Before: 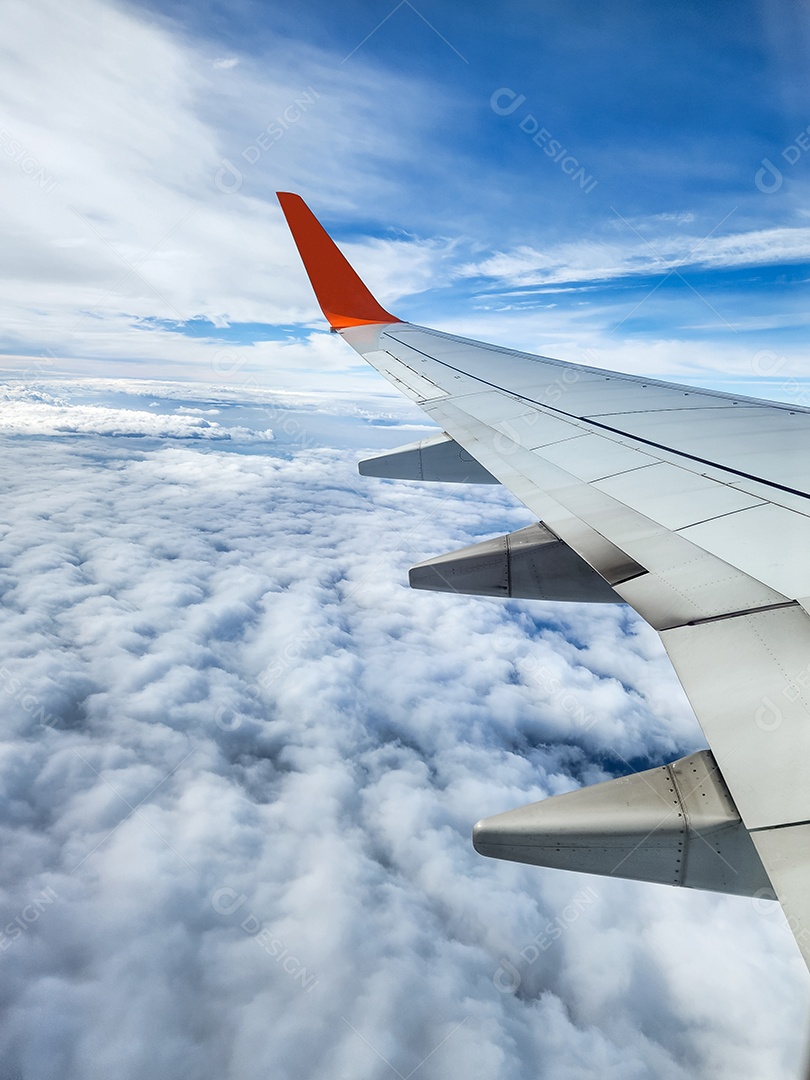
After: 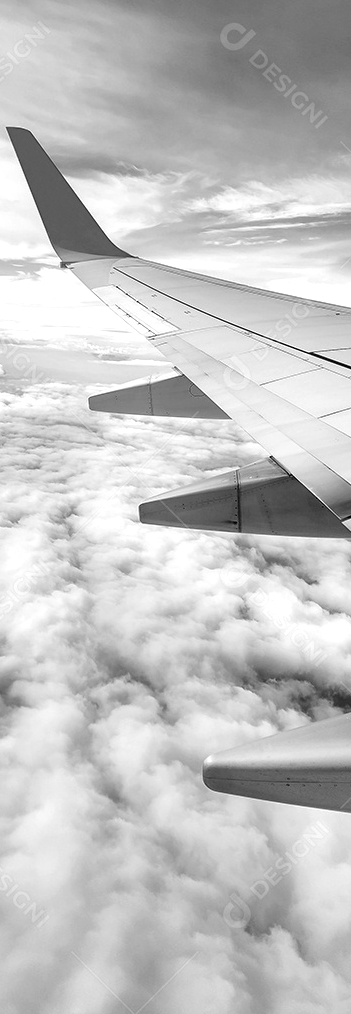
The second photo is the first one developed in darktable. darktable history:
crop: left 33.452%, top 6.025%, right 23.155%
monochrome: on, module defaults
color balance rgb: perceptual saturation grading › global saturation 20%, perceptual saturation grading › highlights -50%, perceptual saturation grading › shadows 30%, perceptual brilliance grading › global brilliance 10%, perceptual brilliance grading › shadows 15%
